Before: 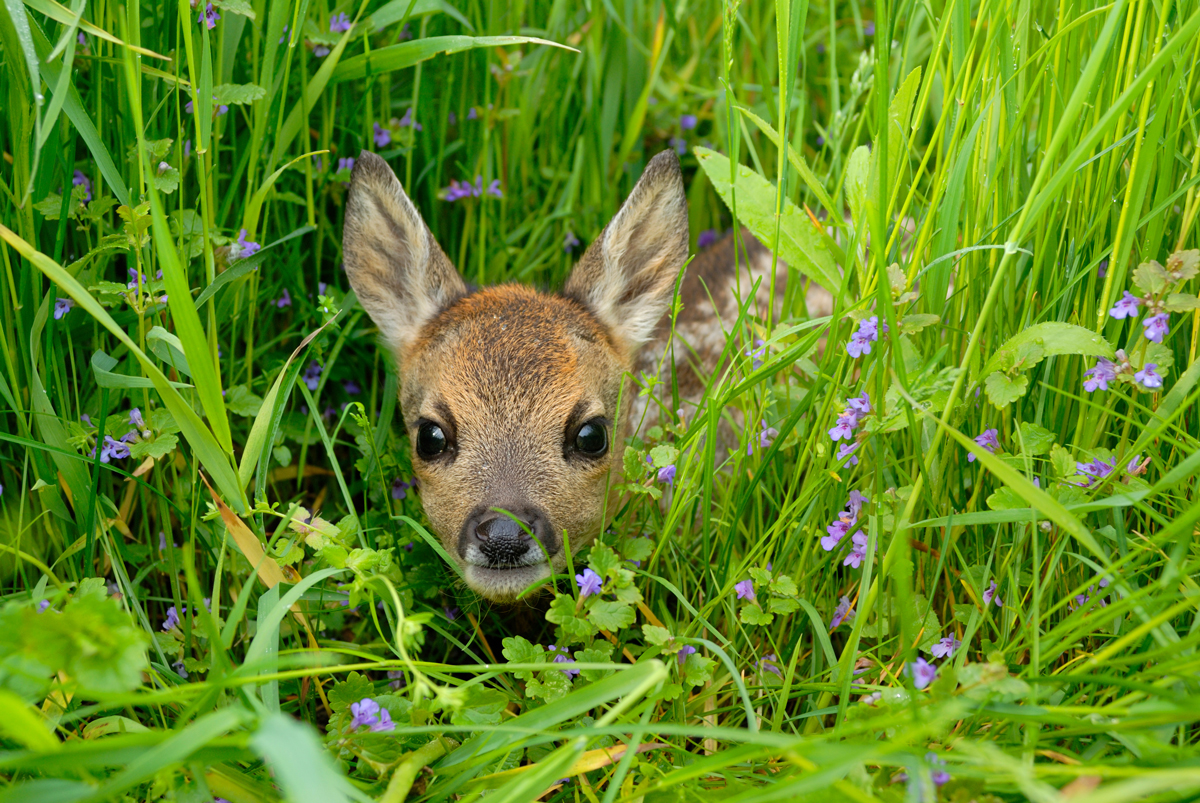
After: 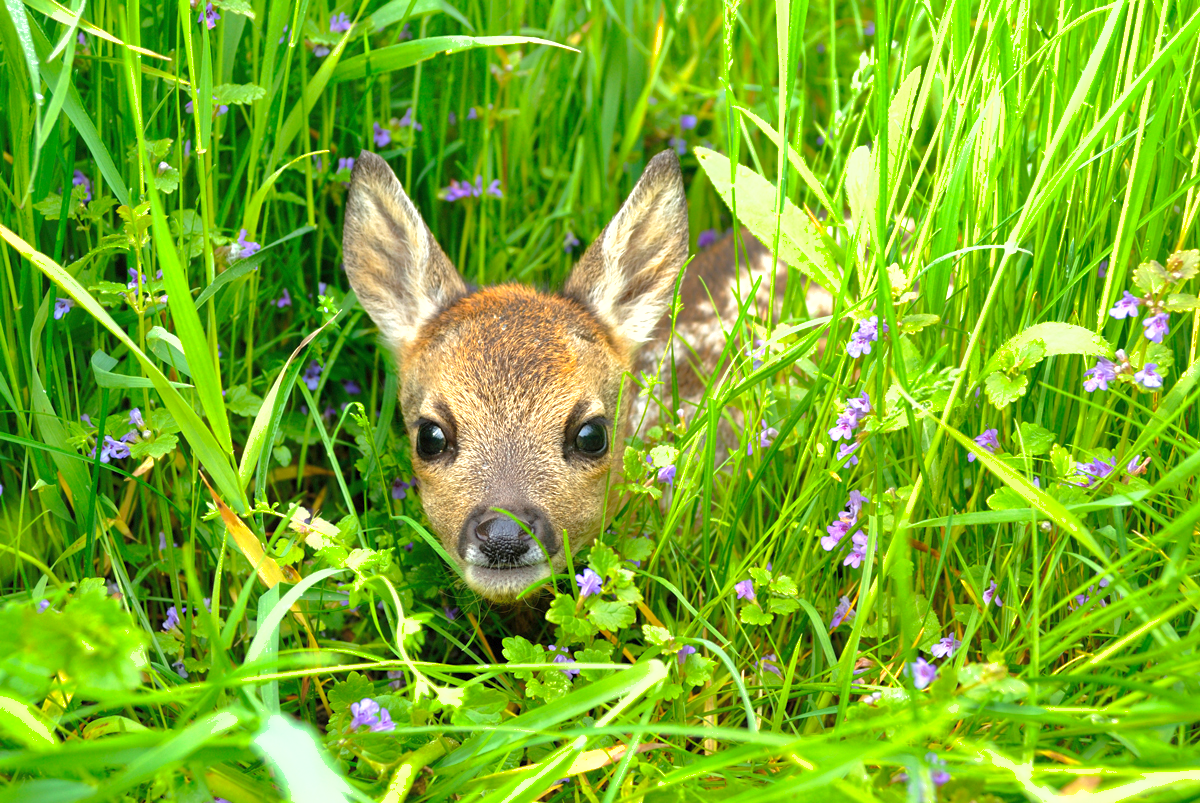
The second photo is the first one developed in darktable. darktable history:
exposure: exposure 1 EV, compensate highlight preservation false
shadows and highlights: on, module defaults
